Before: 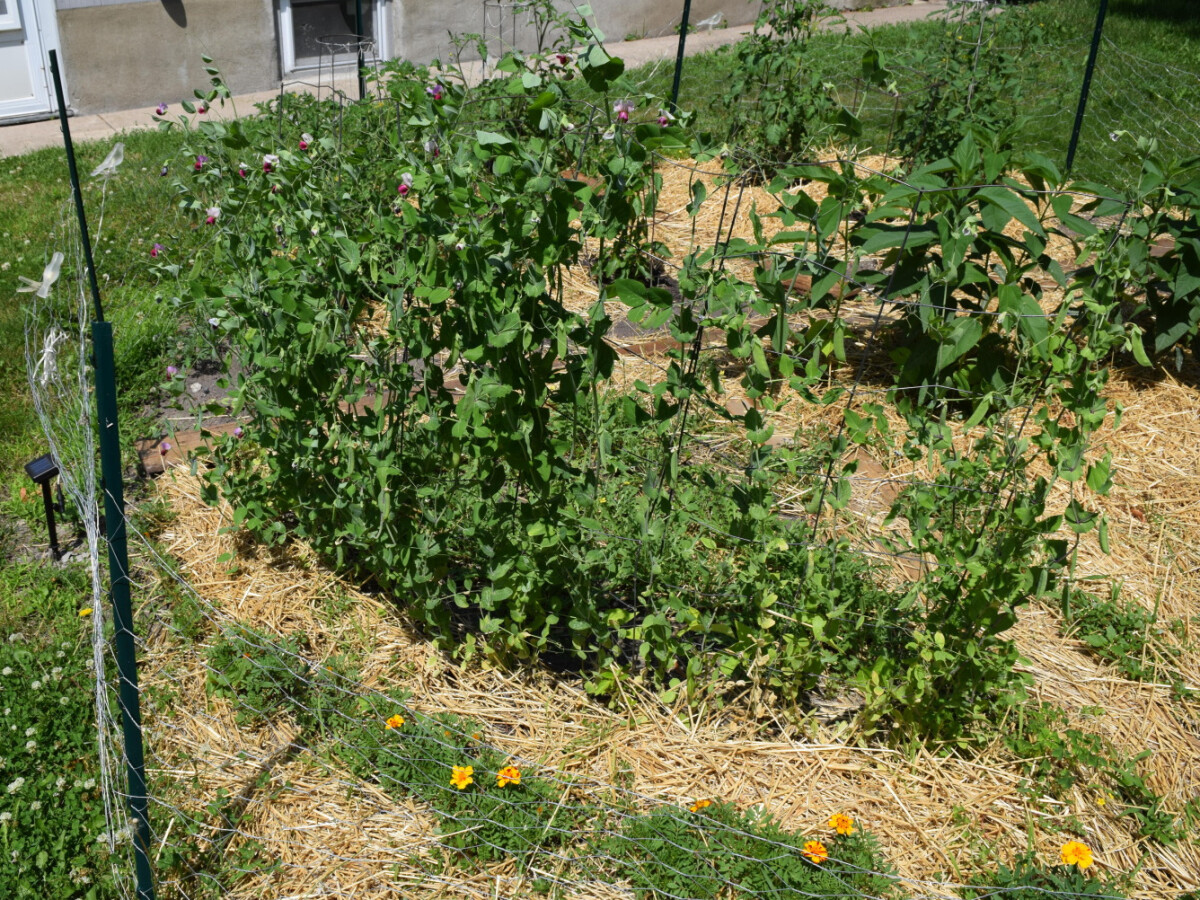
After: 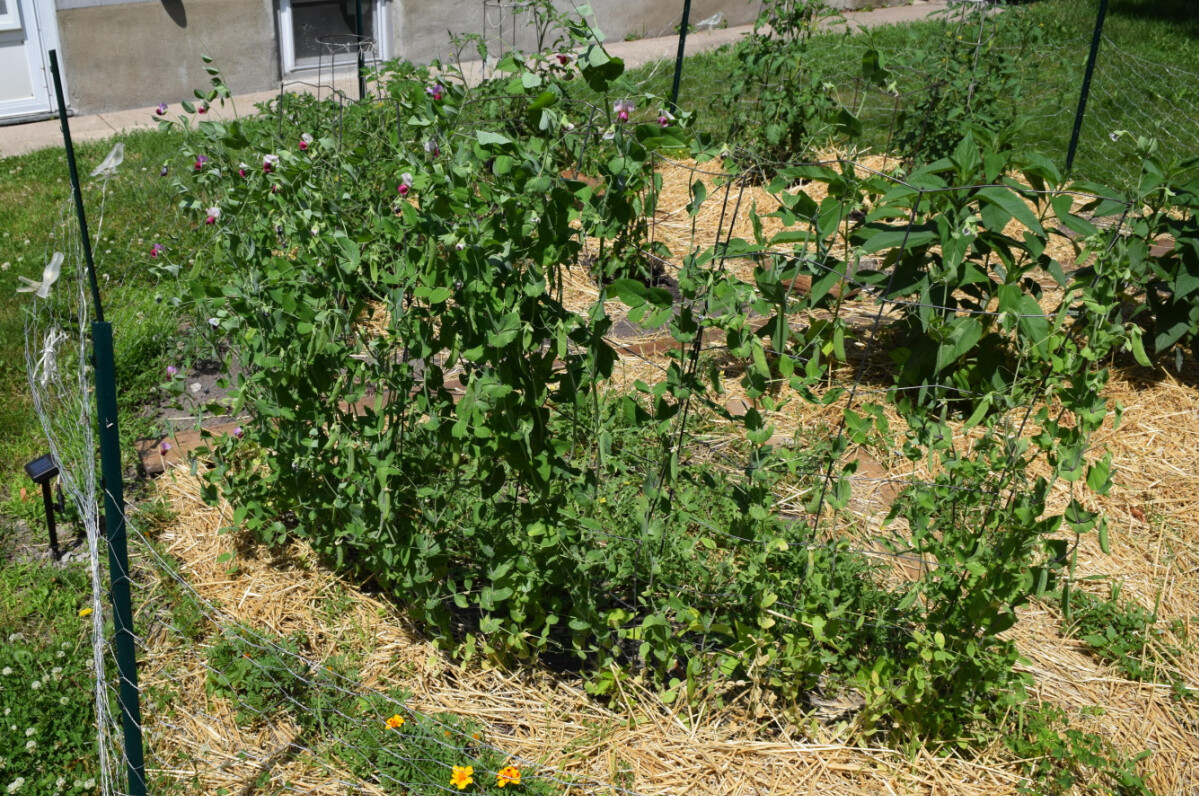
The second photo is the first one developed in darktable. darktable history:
crop and rotate: top 0%, bottom 11.467%
